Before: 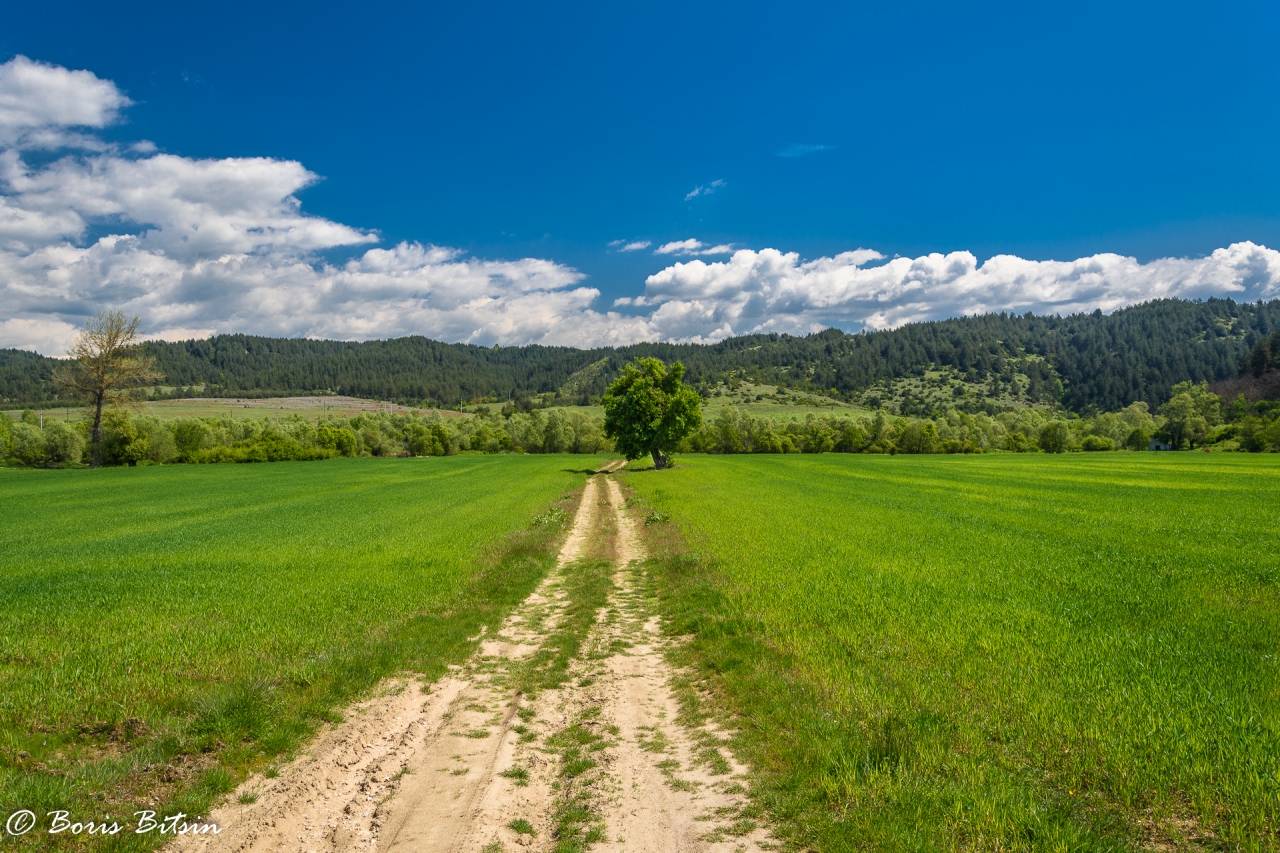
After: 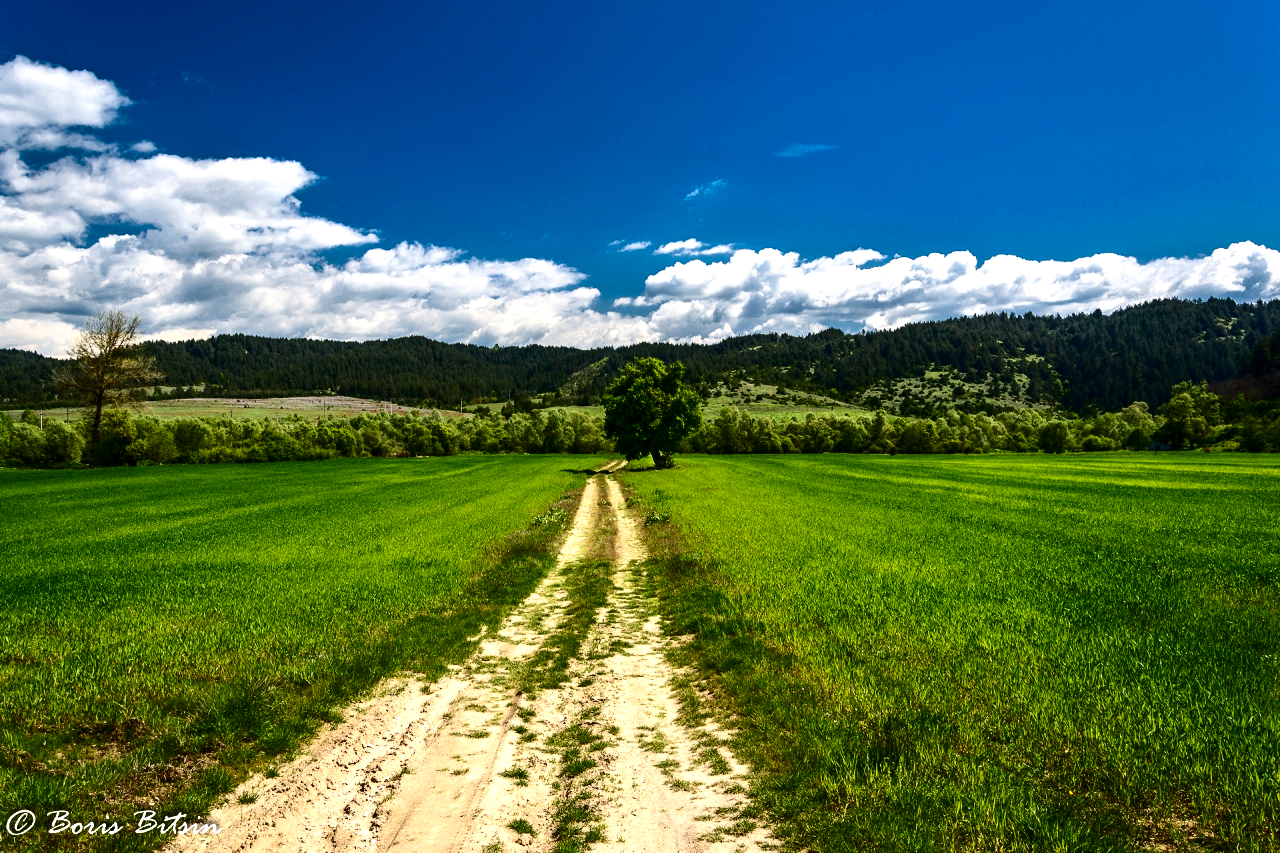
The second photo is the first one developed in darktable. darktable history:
contrast brightness saturation: contrast 0.19, brightness -0.24, saturation 0.11
tone equalizer: -8 EV -0.75 EV, -7 EV -0.7 EV, -6 EV -0.6 EV, -5 EV -0.4 EV, -3 EV 0.4 EV, -2 EV 0.6 EV, -1 EV 0.7 EV, +0 EV 0.75 EV, edges refinement/feathering 500, mask exposure compensation -1.57 EV, preserve details no
